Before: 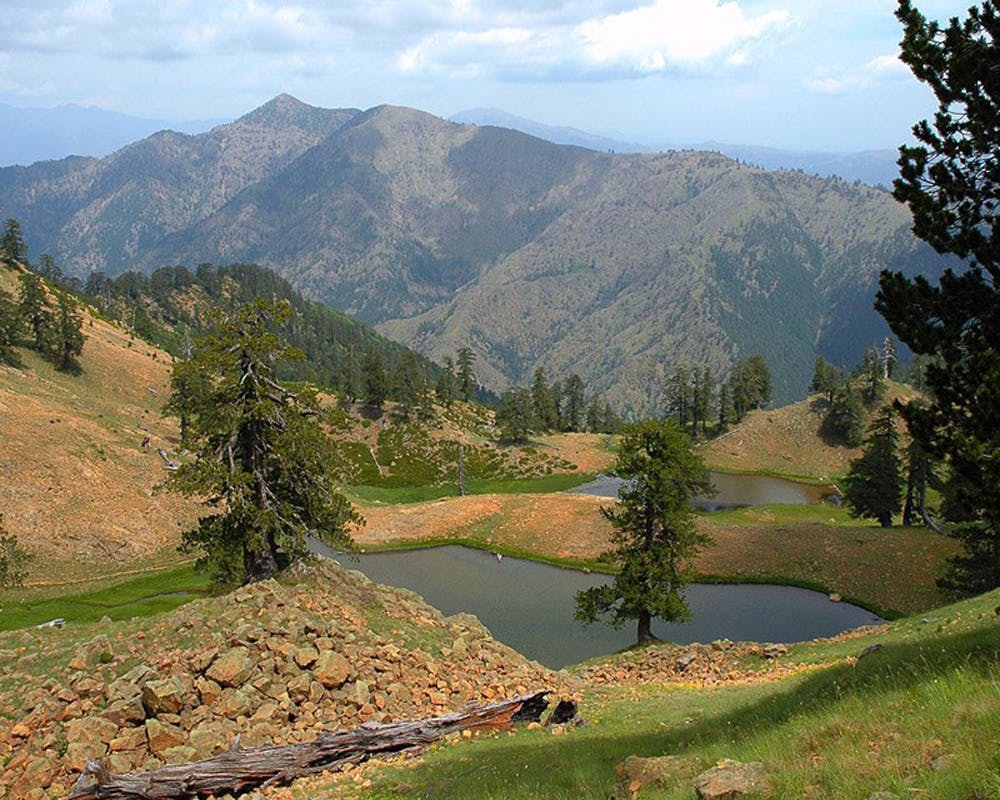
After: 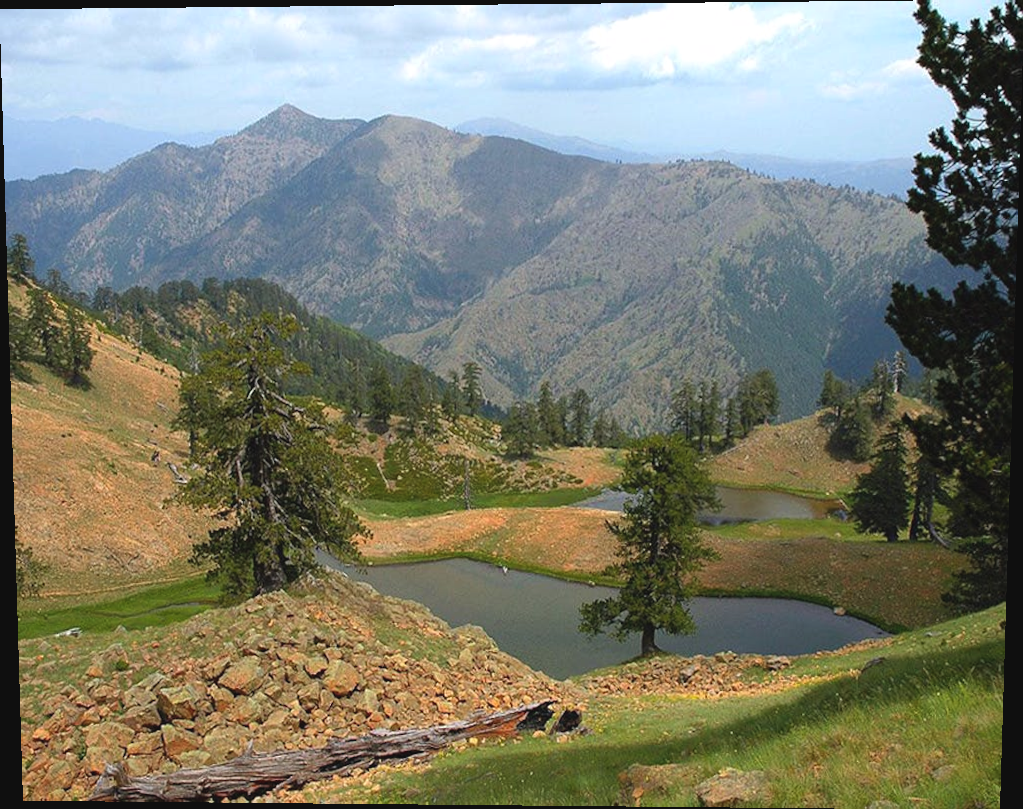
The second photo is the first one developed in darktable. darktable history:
exposure: black level correction -0.005, exposure 0.054 EV, compensate highlight preservation false
rotate and perspective: lens shift (vertical) 0.048, lens shift (horizontal) -0.024, automatic cropping off
